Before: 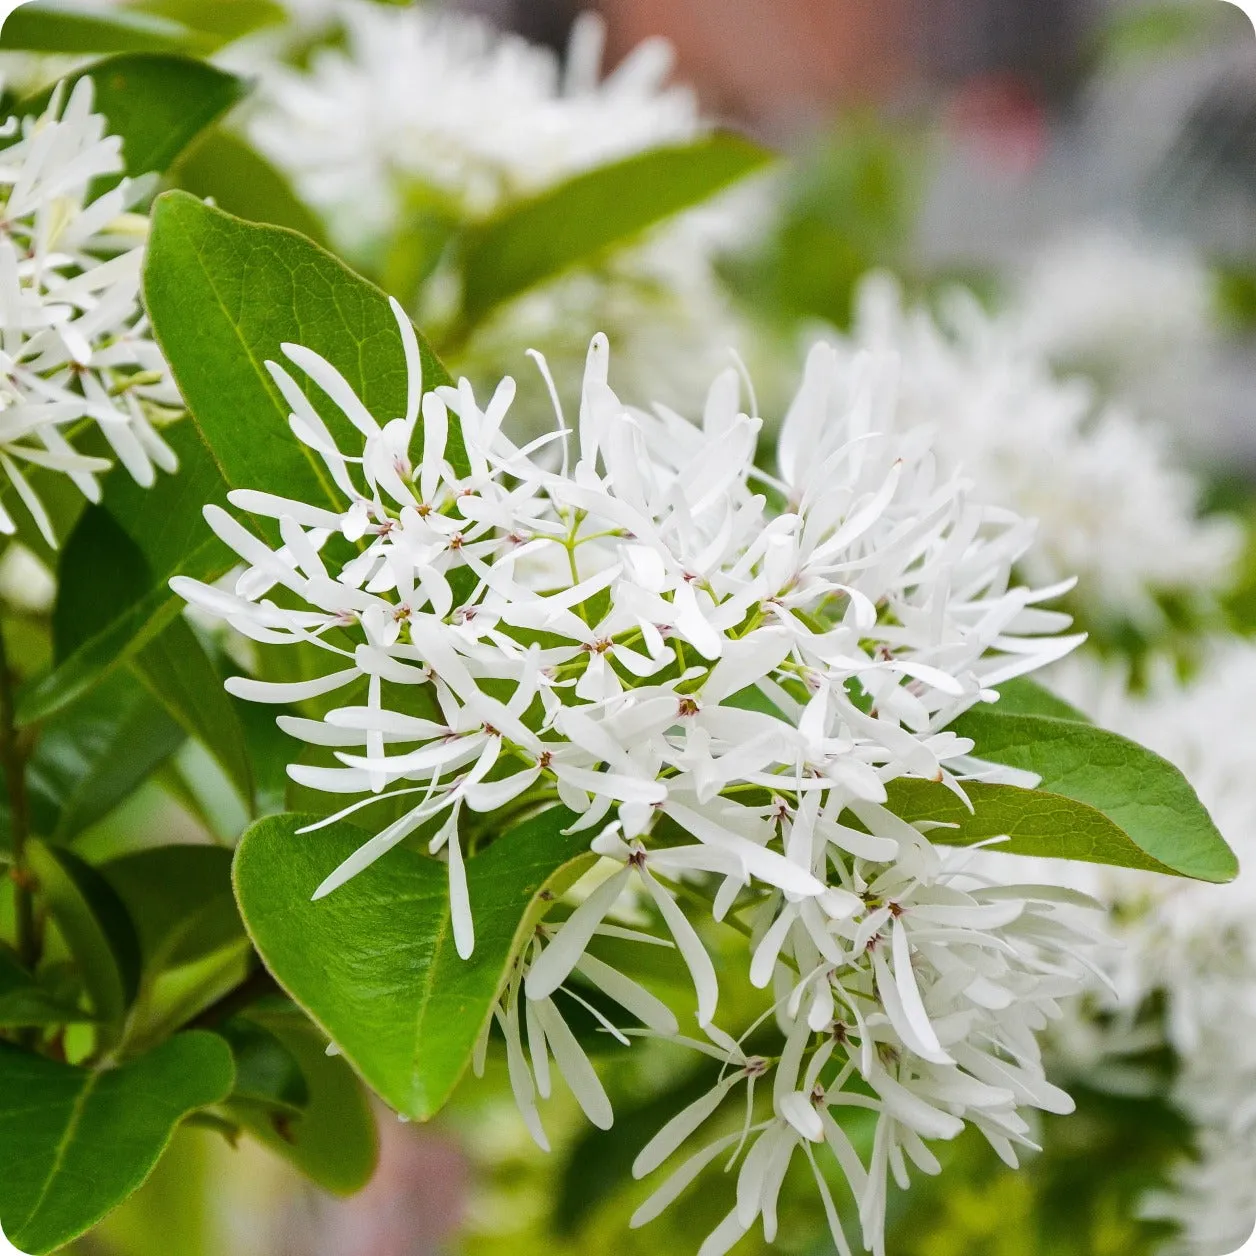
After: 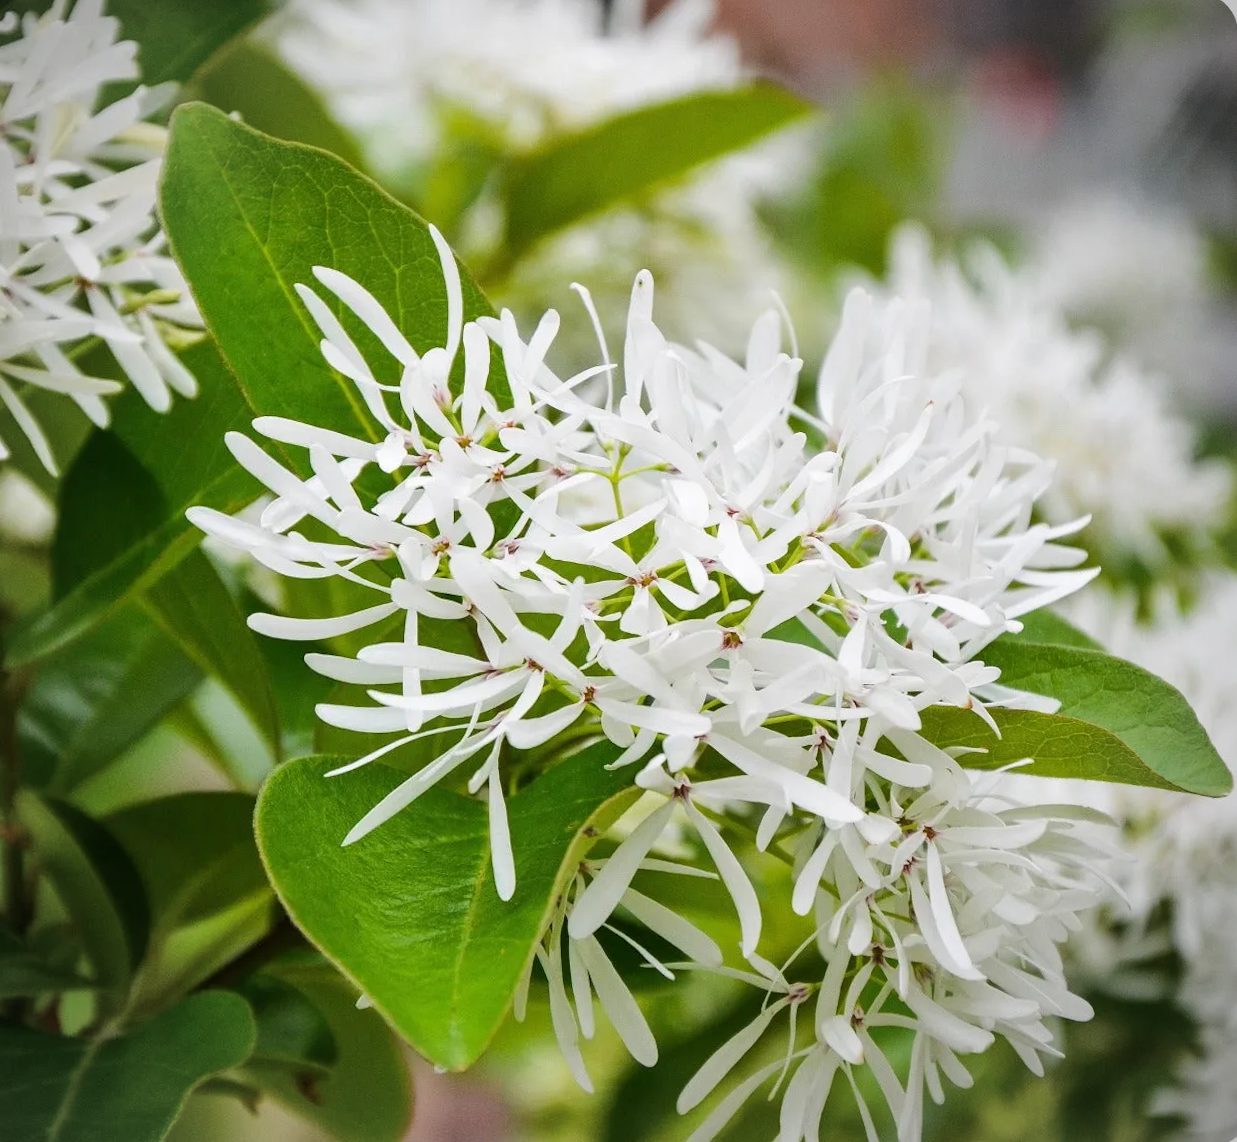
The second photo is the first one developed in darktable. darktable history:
rotate and perspective: rotation -0.013°, lens shift (vertical) -0.027, lens shift (horizontal) 0.178, crop left 0.016, crop right 0.989, crop top 0.082, crop bottom 0.918
vignetting: fall-off radius 60.92%
